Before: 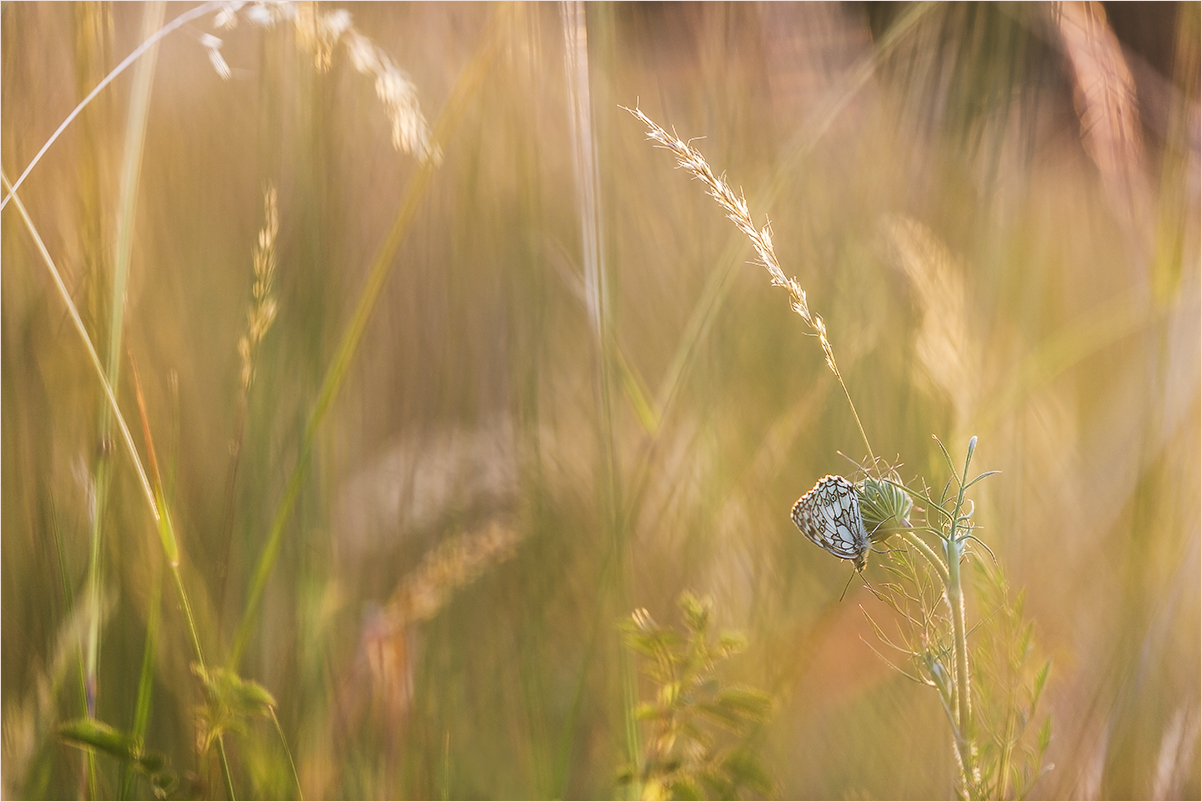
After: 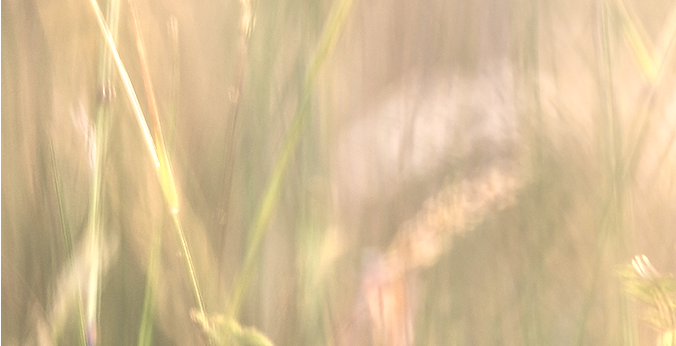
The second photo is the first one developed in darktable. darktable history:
crop: top 44.091%, right 43.696%, bottom 12.692%
contrast brightness saturation: brightness 0.186, saturation -0.504
exposure: black level correction 0, exposure 0.892 EV, compensate highlight preservation false
